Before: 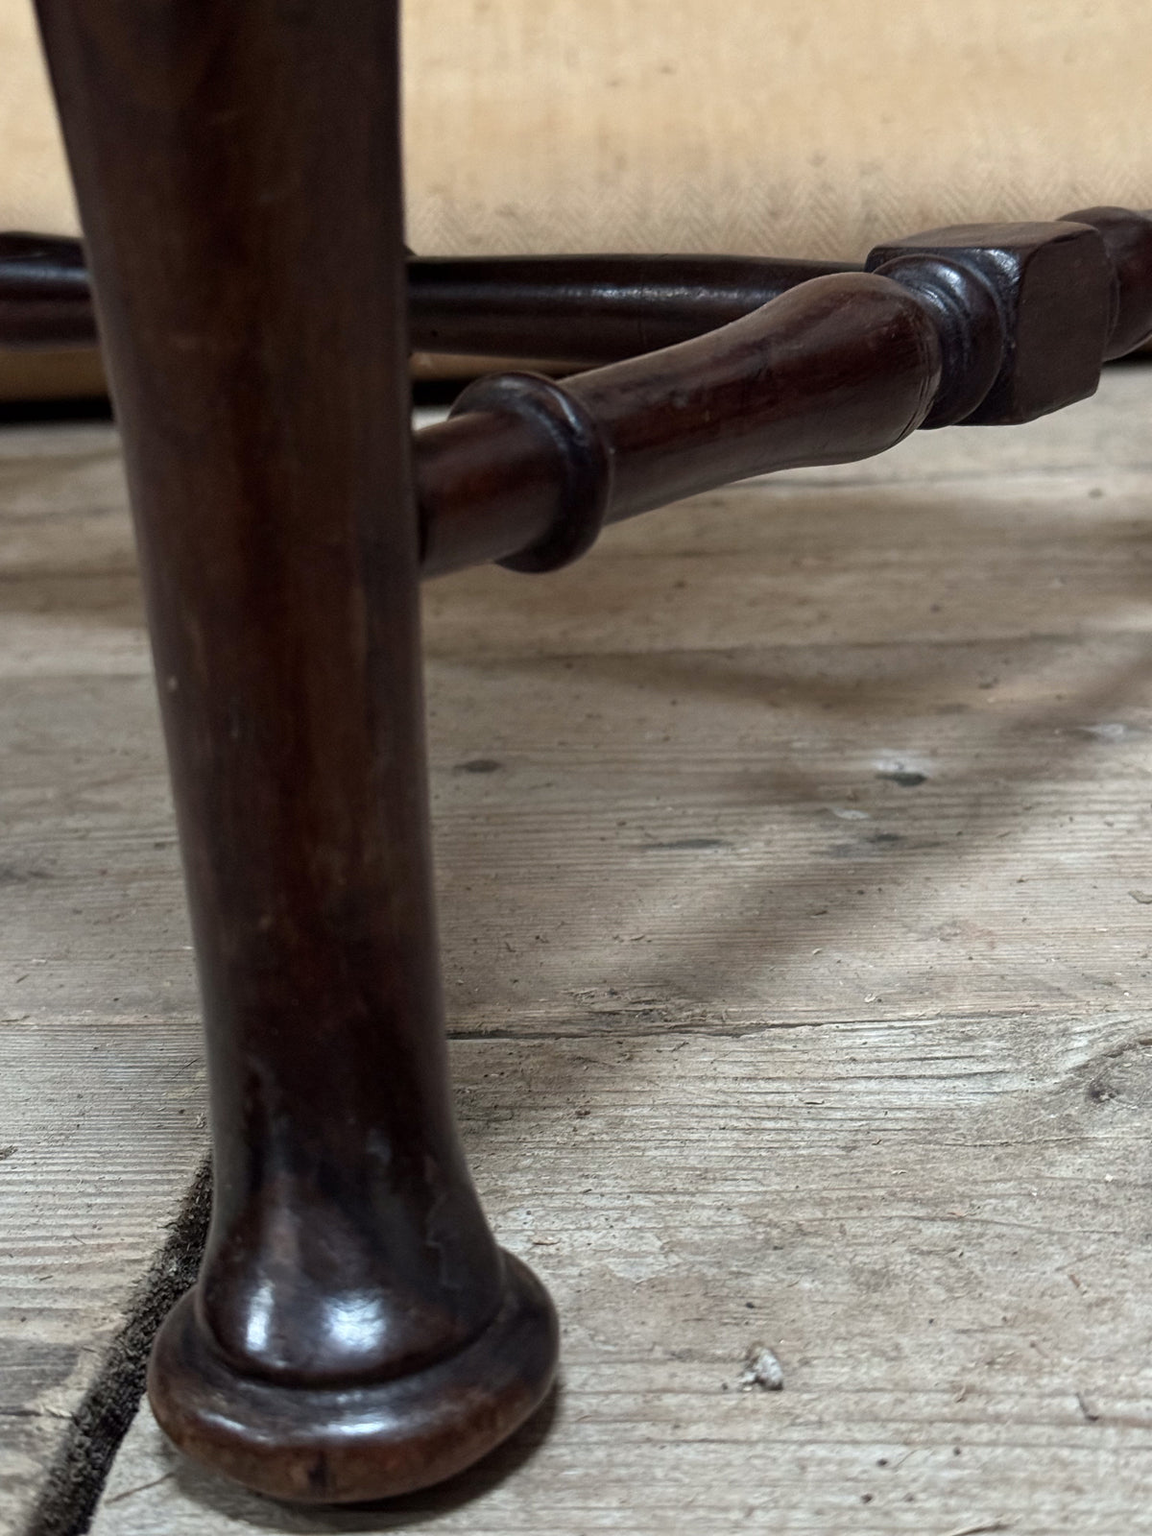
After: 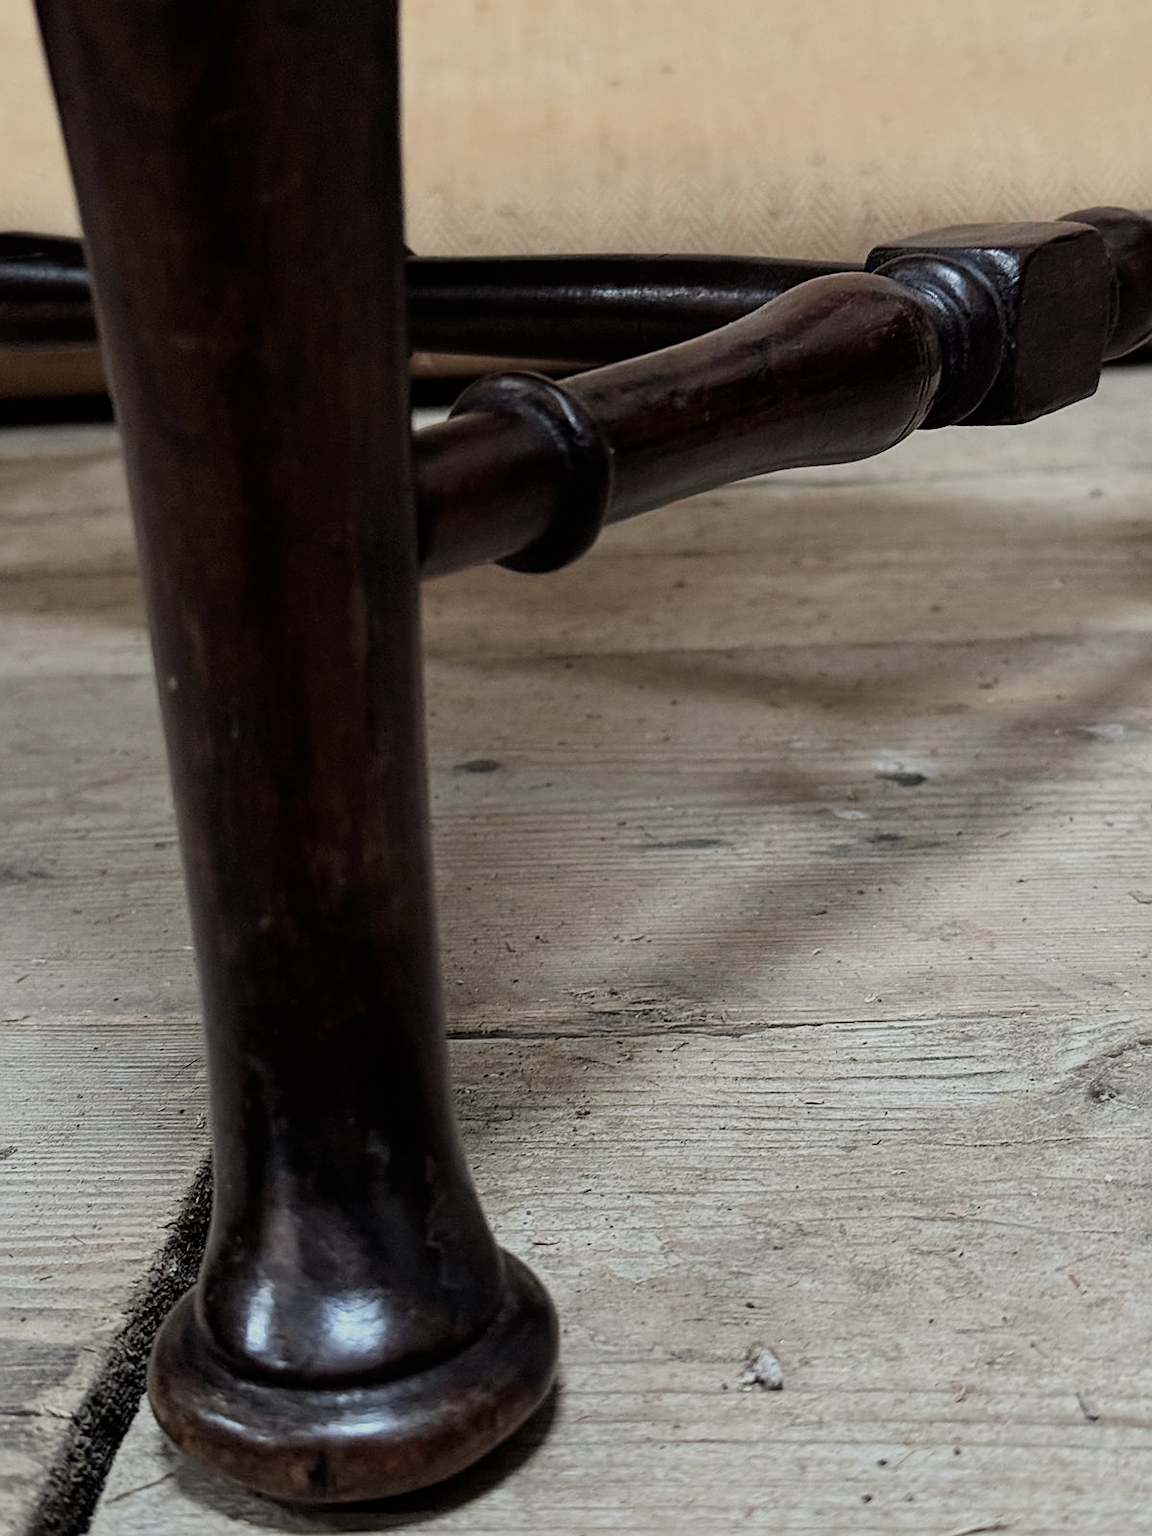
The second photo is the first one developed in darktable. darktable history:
filmic rgb: black relative exposure -7.65 EV, white relative exposure 4.56 EV, hardness 3.61, color science v6 (2022)
sharpen: on, module defaults
